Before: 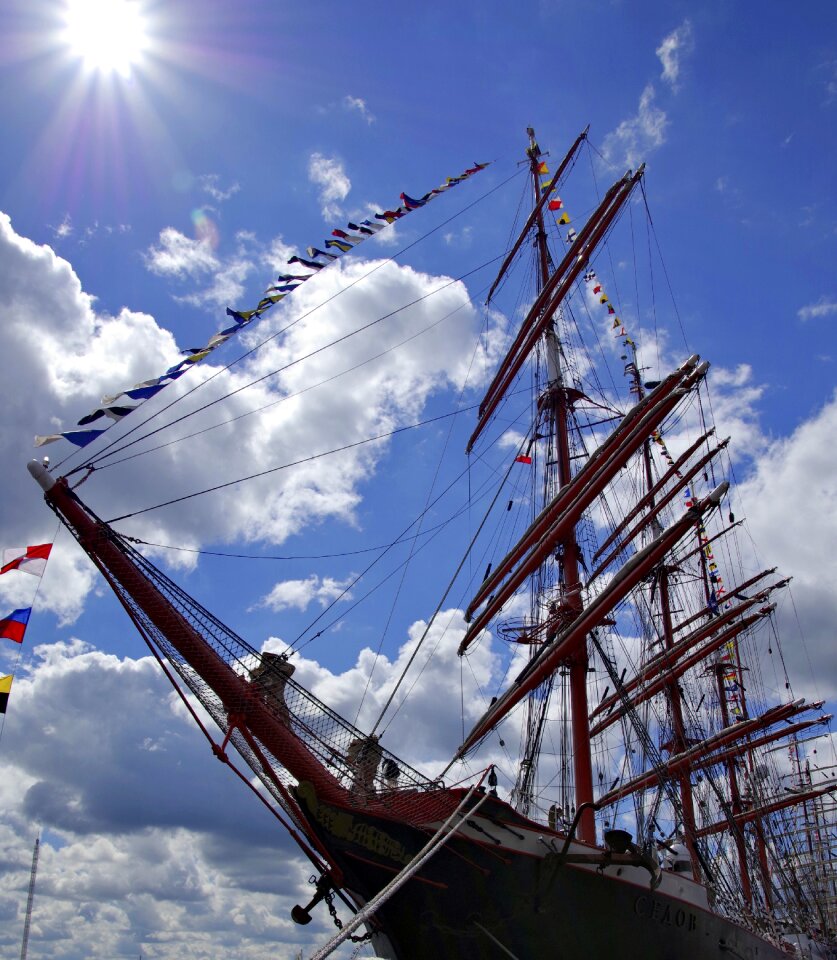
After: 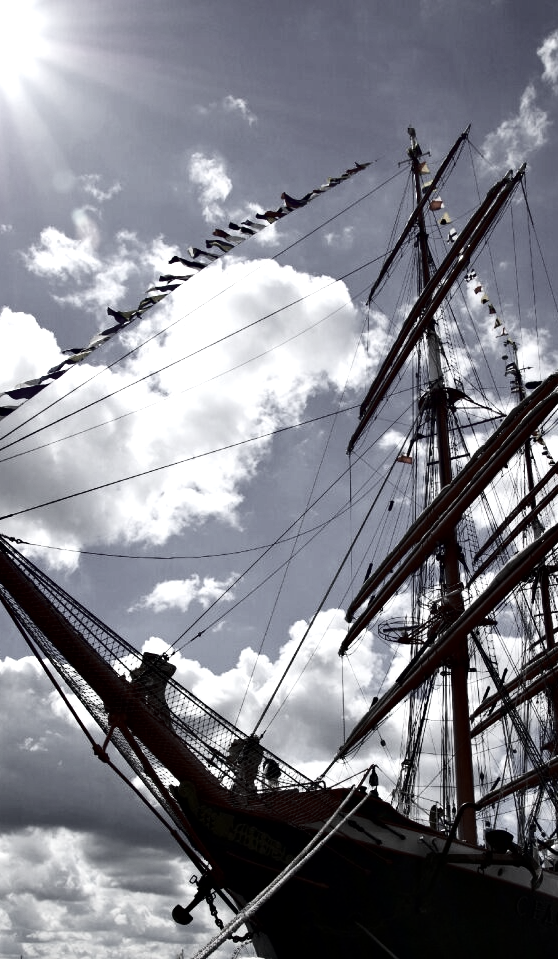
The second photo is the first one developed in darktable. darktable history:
exposure: black level correction 0.002, exposure 0.677 EV, compensate exposure bias true, compensate highlight preservation false
crop and rotate: left 14.349%, right 18.949%
contrast brightness saturation: contrast 0.217, brightness -0.185, saturation 0.237
color correction: highlights b* -0.055, saturation 0.148
